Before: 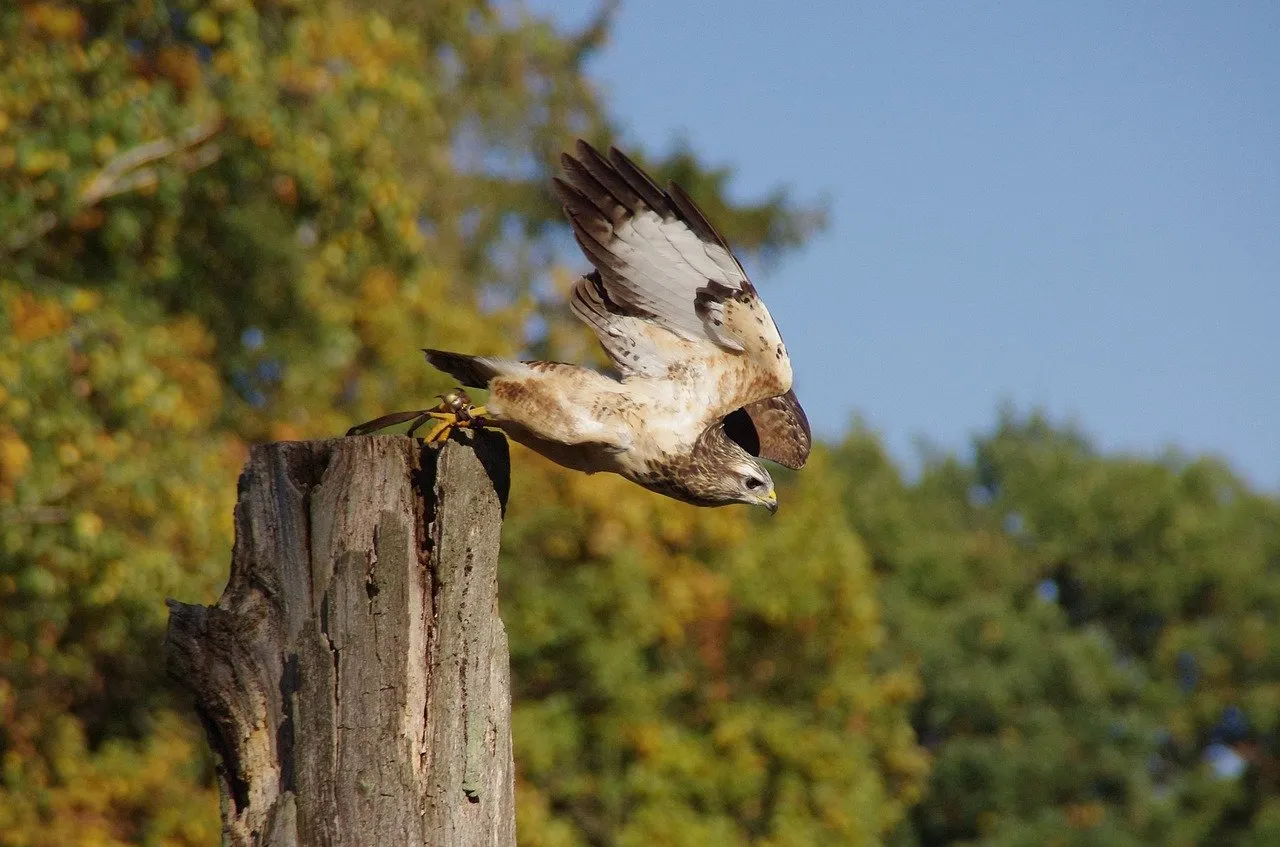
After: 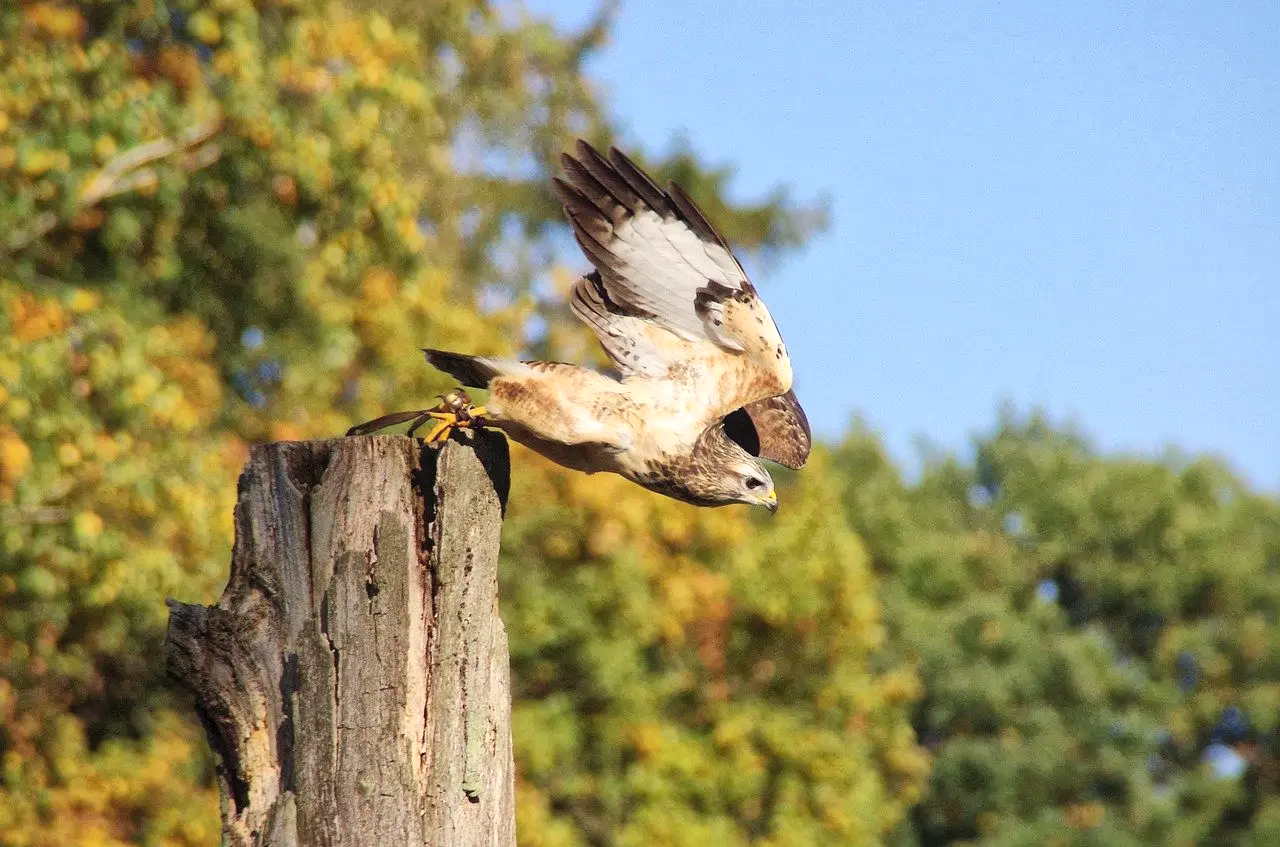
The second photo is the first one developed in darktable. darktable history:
contrast brightness saturation: contrast 0.2, brightness 0.16, saturation 0.22
global tonemap: drago (1, 100), detail 1
